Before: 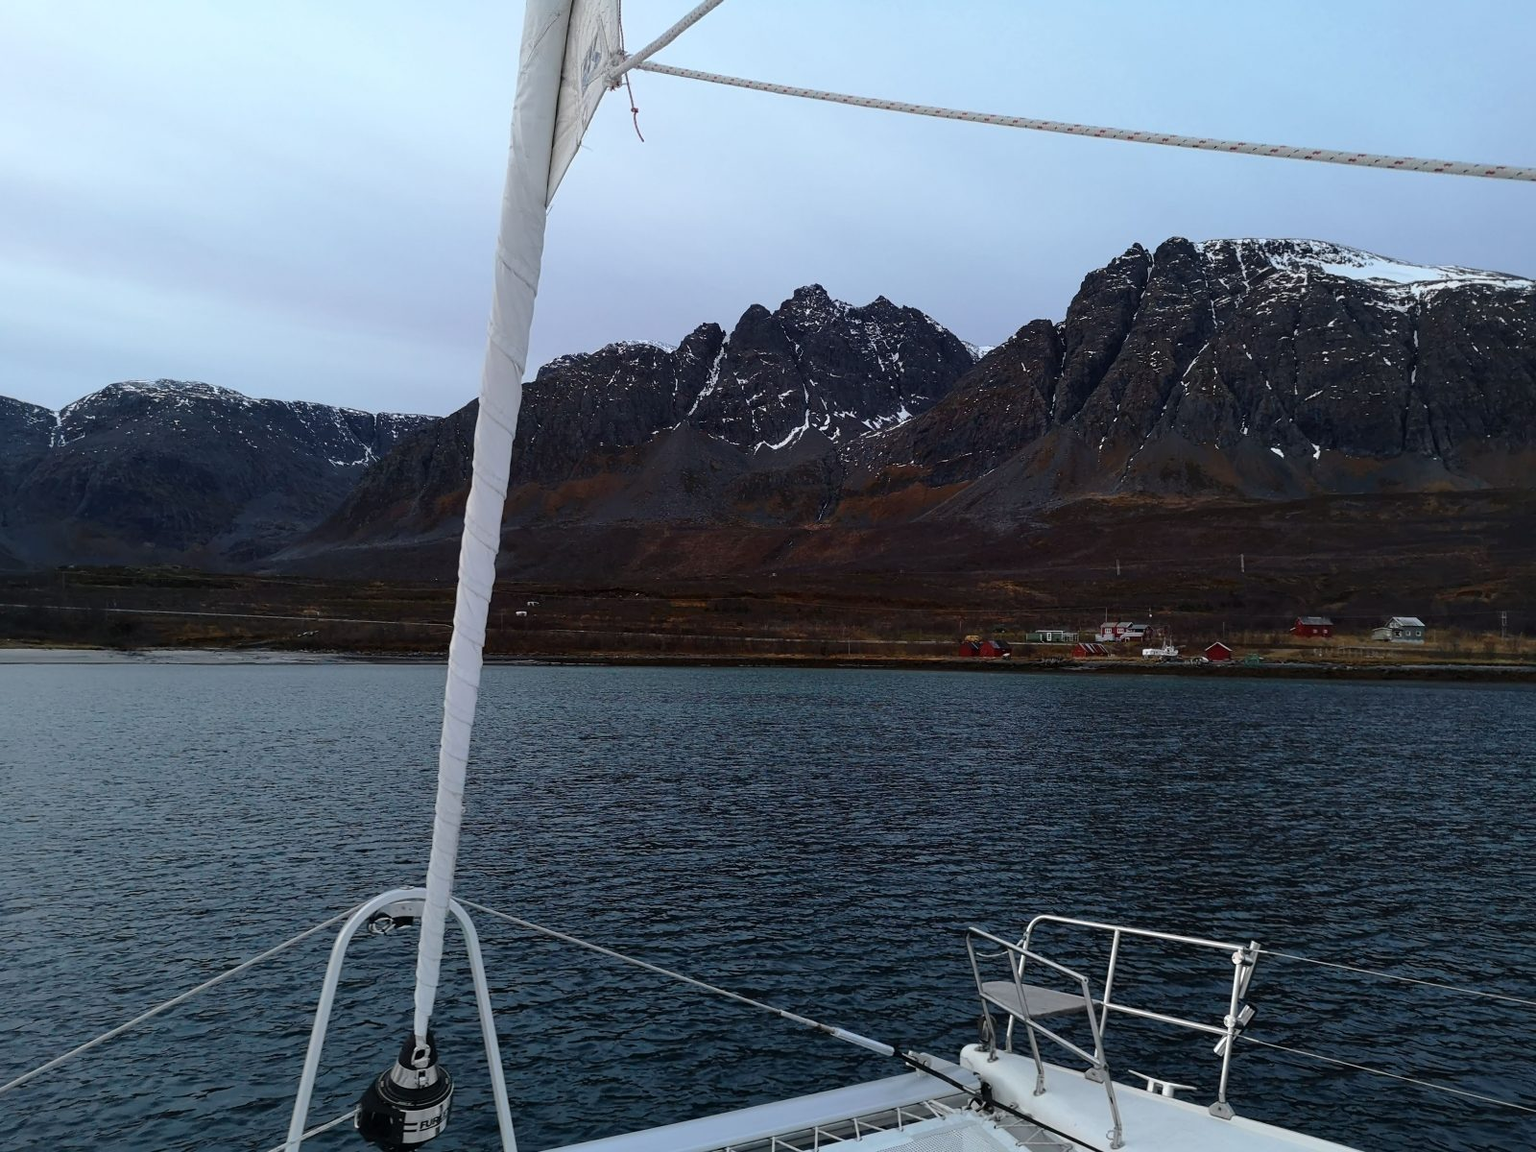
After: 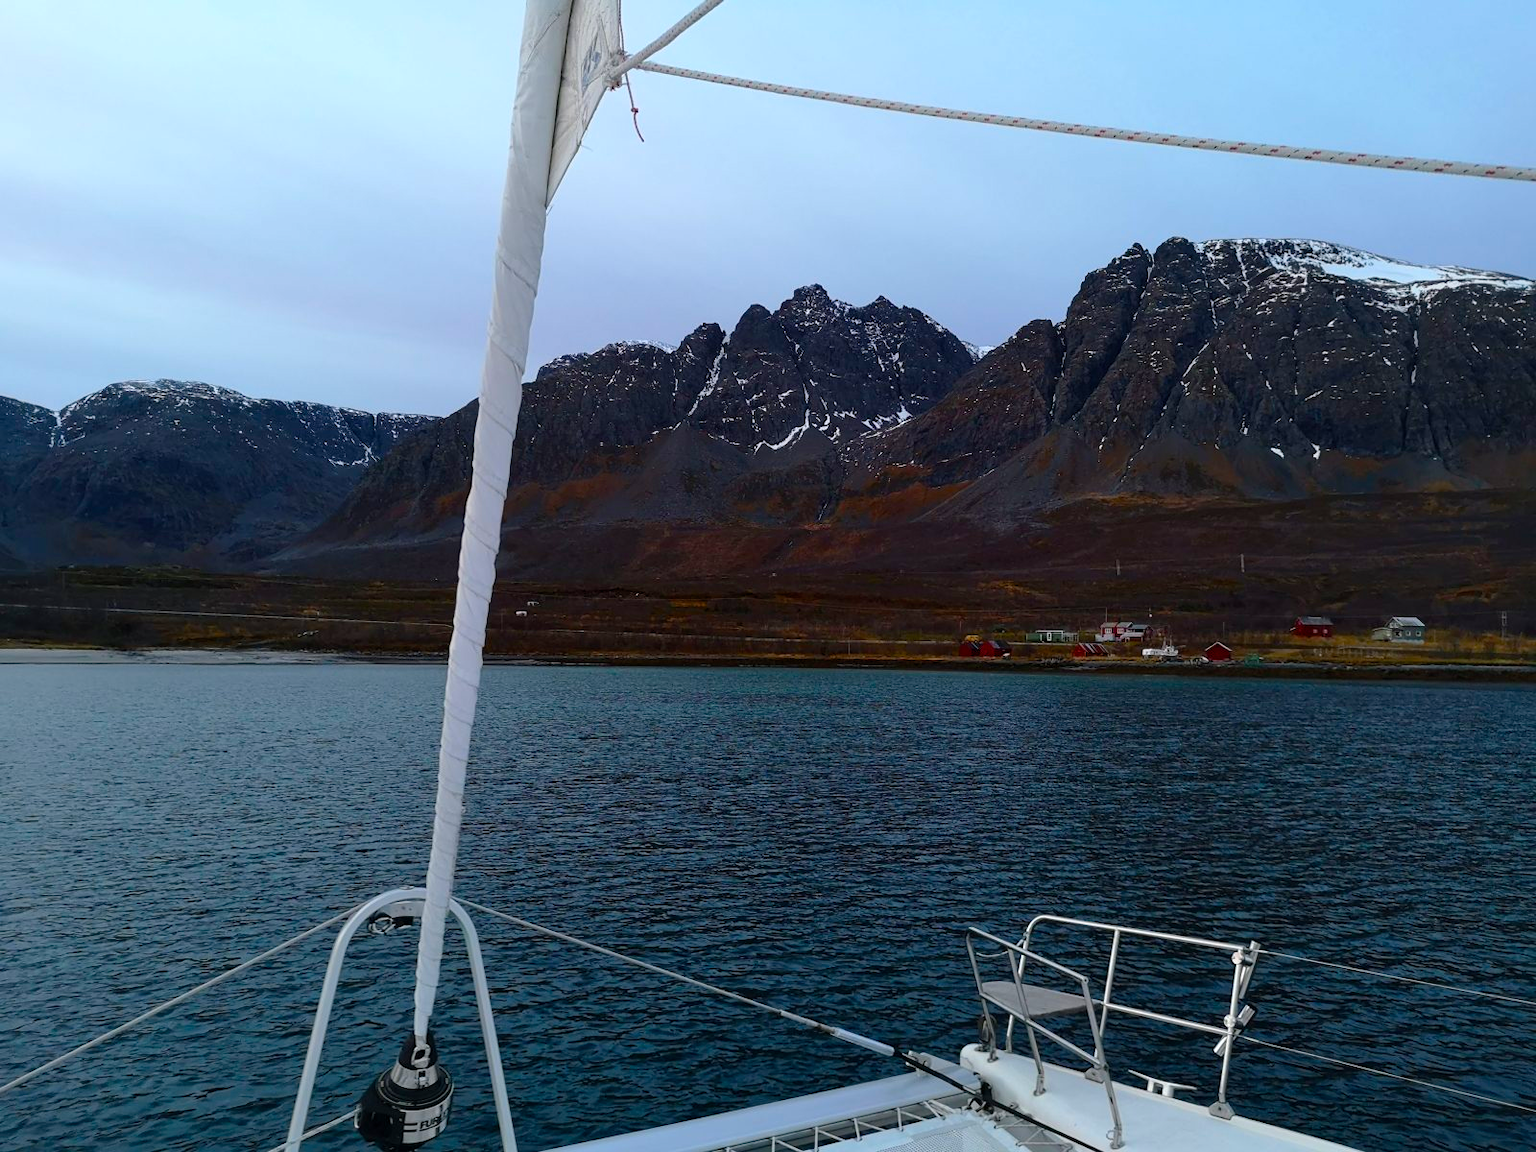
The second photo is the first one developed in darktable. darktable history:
color balance rgb: shadows lift › chroma 0.888%, shadows lift › hue 110.87°, perceptual saturation grading › global saturation 36.841%, perceptual saturation grading › shadows 35.349%, global vibrance 9.745%
